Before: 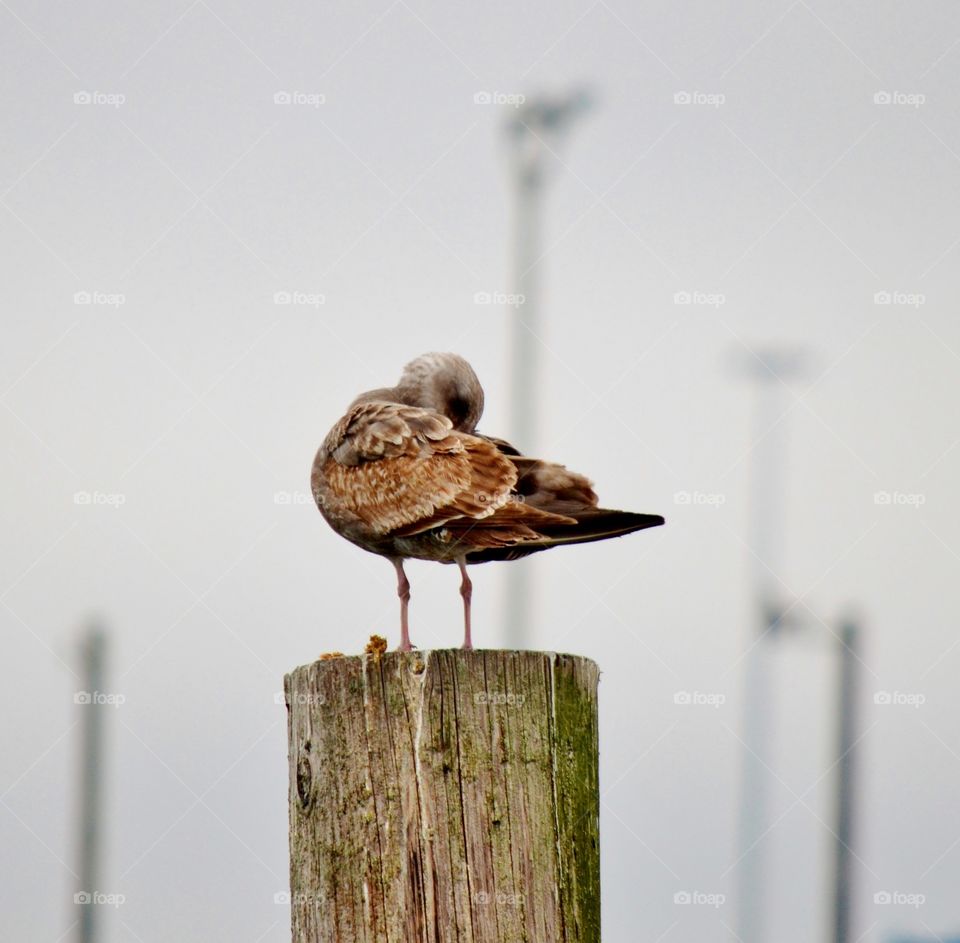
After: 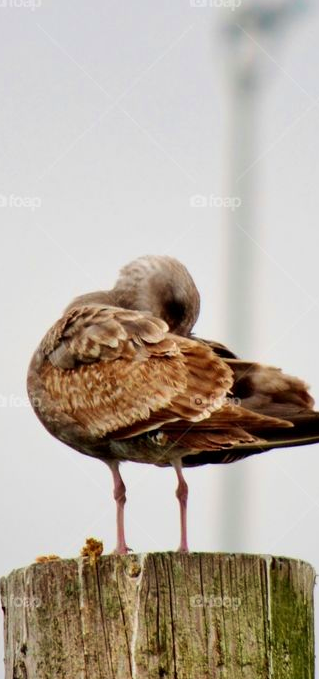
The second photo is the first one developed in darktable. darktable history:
velvia: on, module defaults
crop and rotate: left 29.625%, top 10.294%, right 37.065%, bottom 17.643%
